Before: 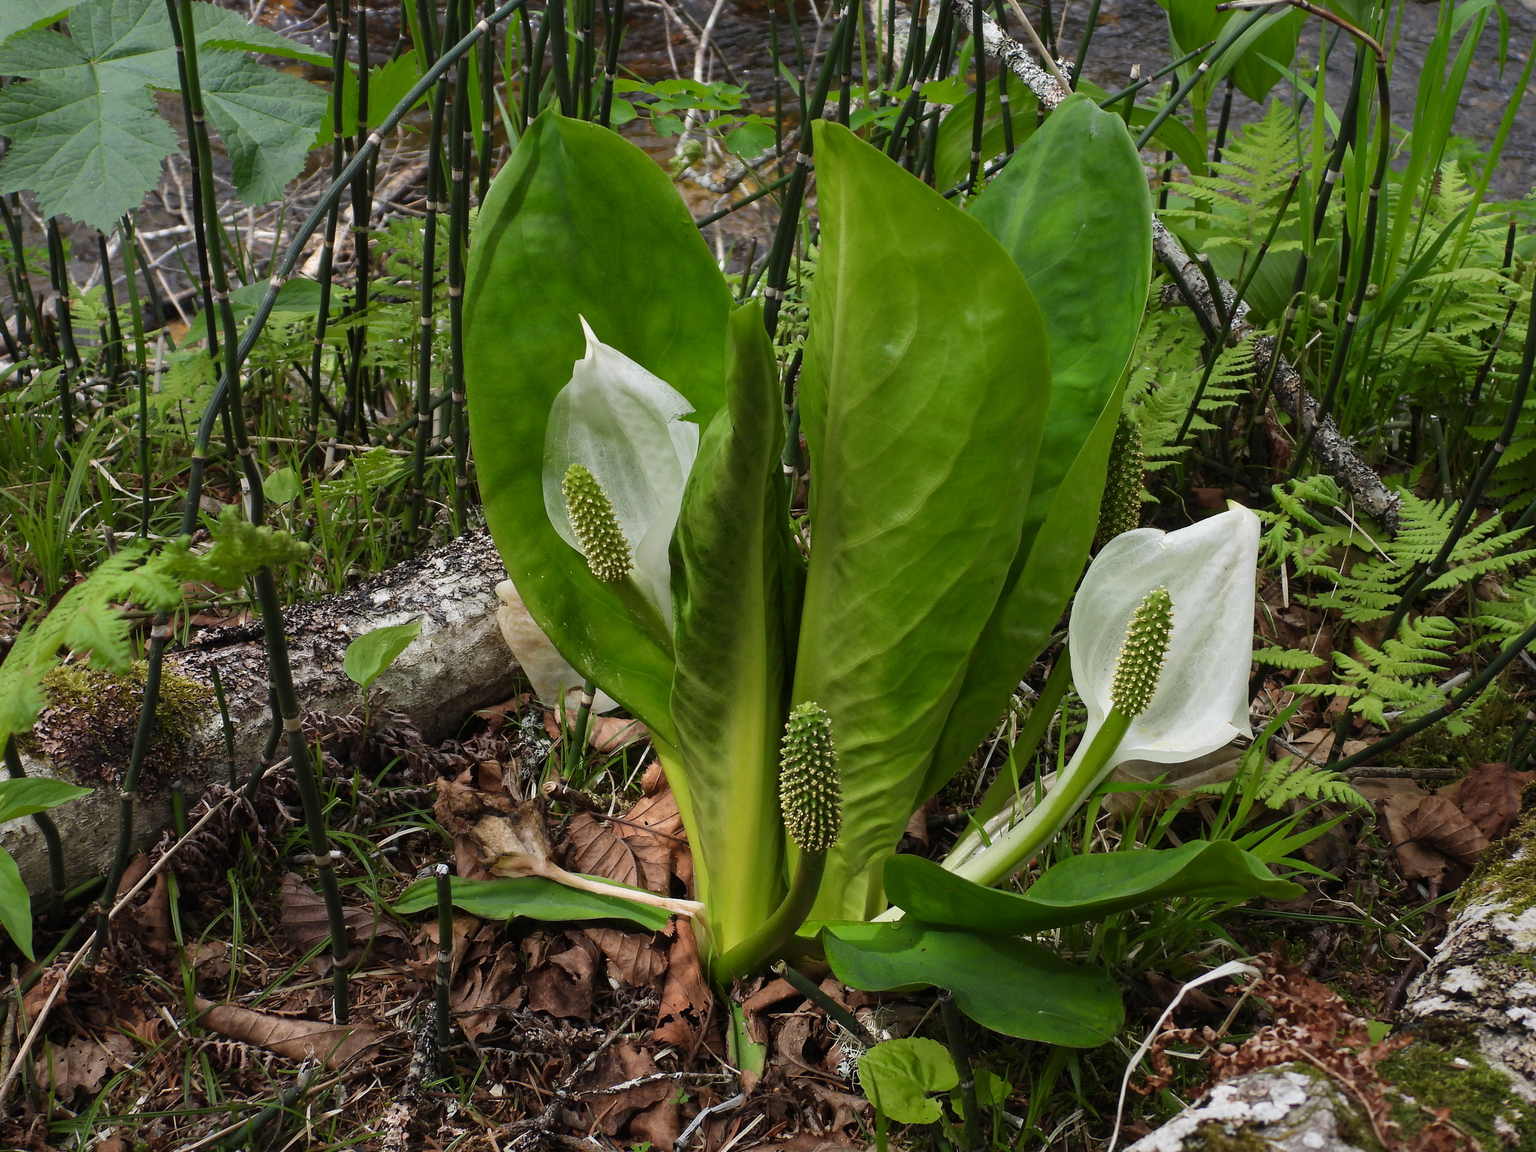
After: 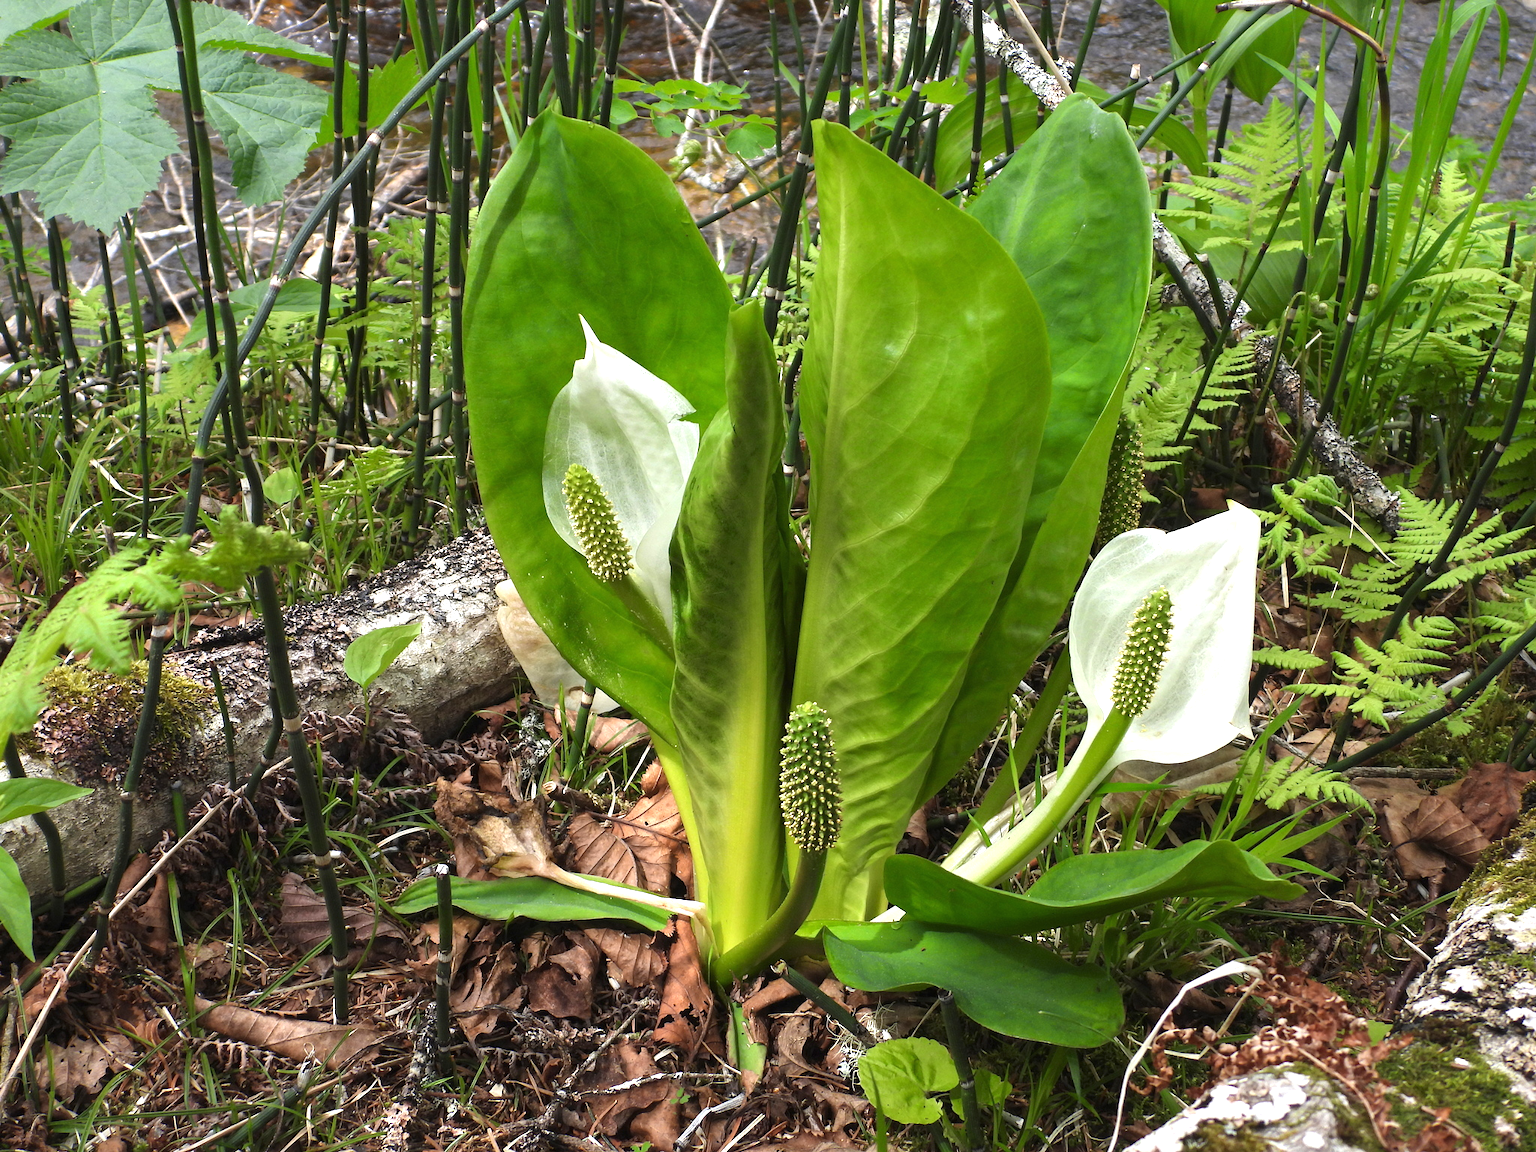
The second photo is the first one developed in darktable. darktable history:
exposure: black level correction 0, exposure 1.024 EV, compensate highlight preservation false
